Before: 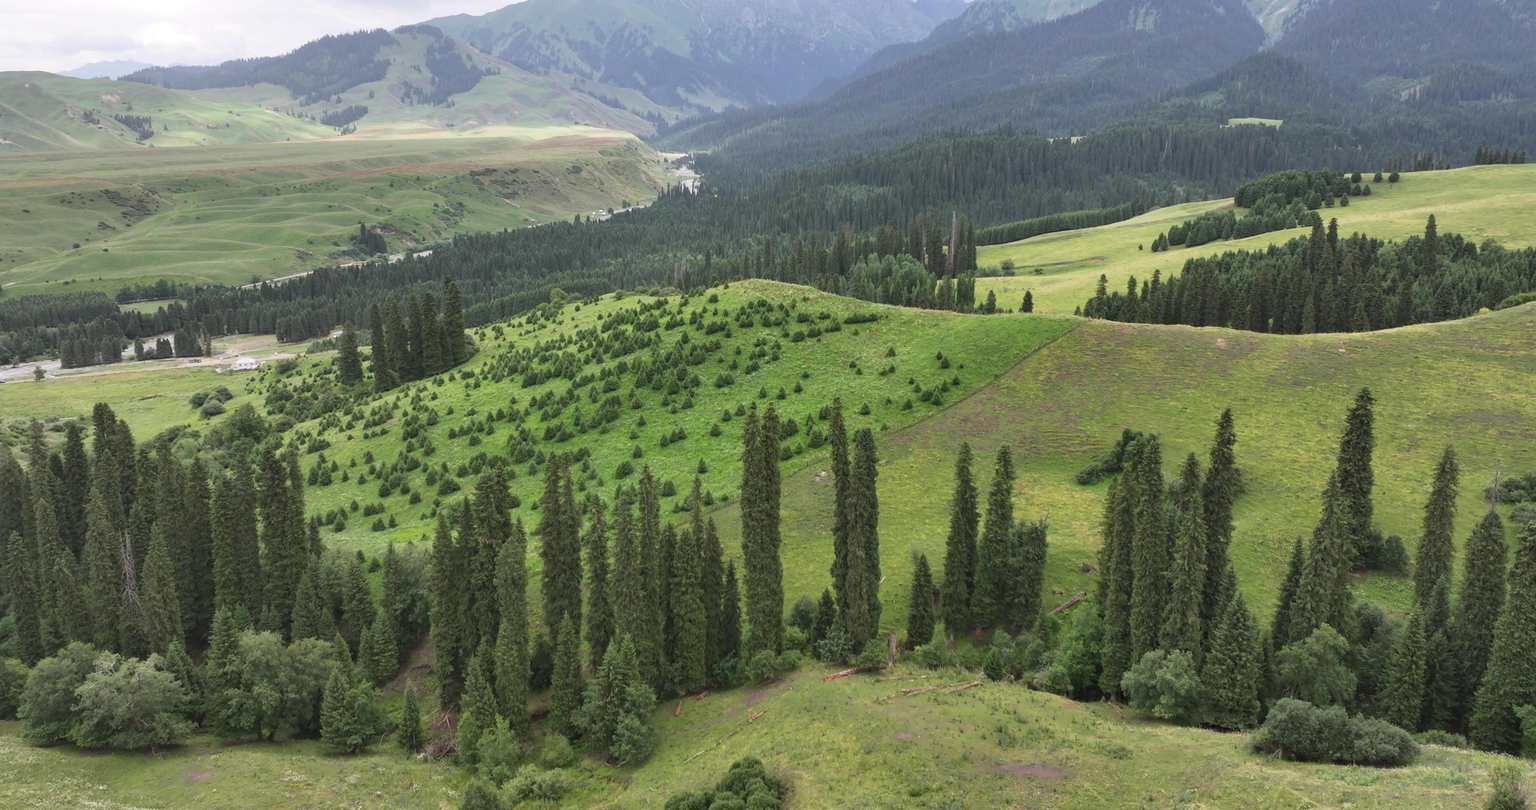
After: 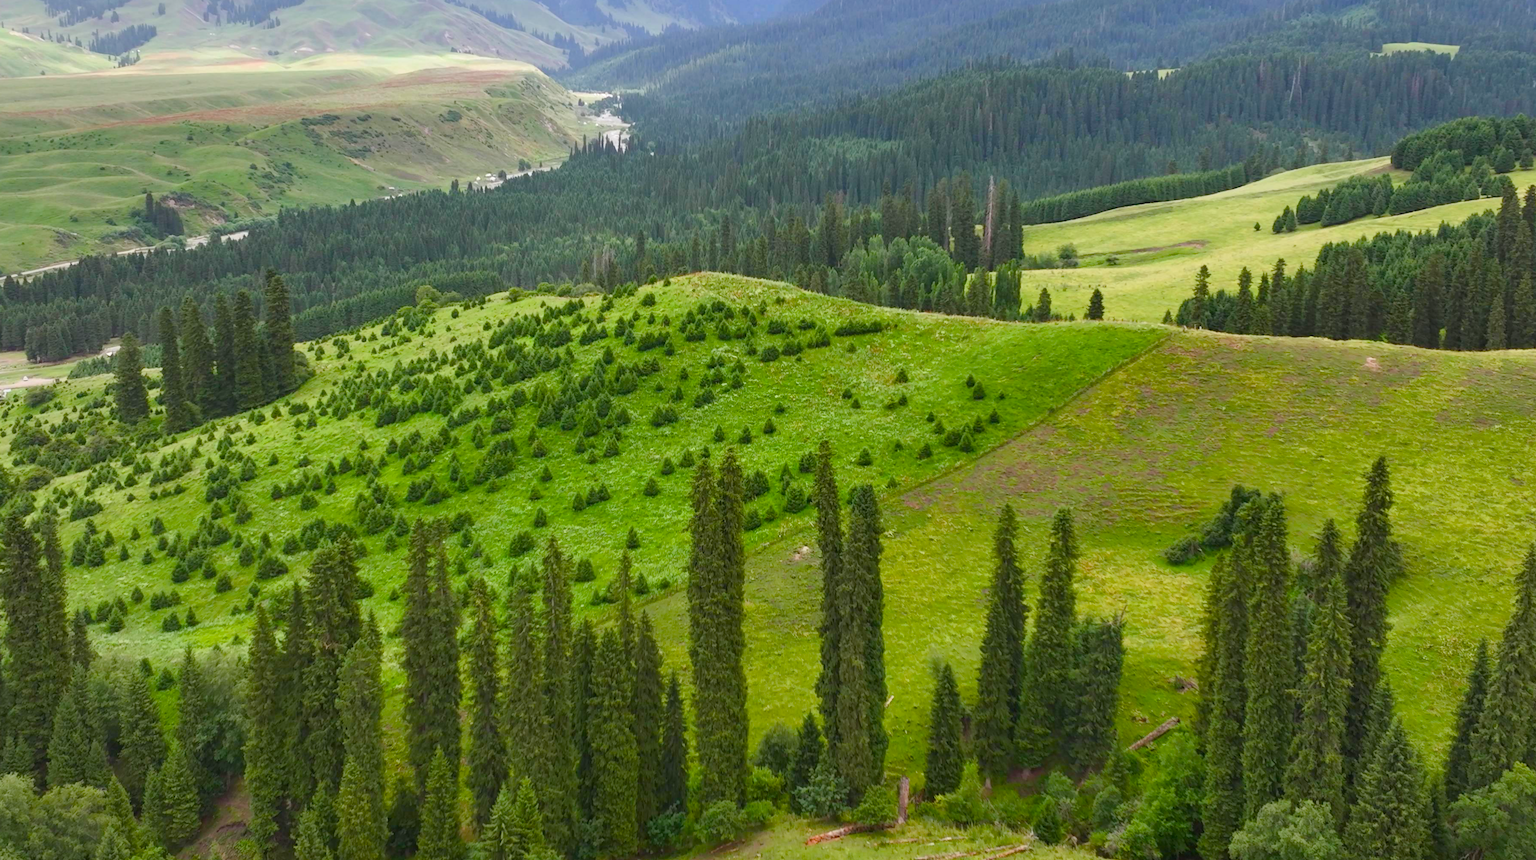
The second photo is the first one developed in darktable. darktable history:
crop and rotate: left 16.817%, top 10.902%, right 12.973%, bottom 14.481%
color balance rgb: perceptual saturation grading › global saturation 55.782%, perceptual saturation grading › highlights -50.379%, perceptual saturation grading › mid-tones 40.409%, perceptual saturation grading › shadows 31.099%, global vibrance 20%
exposure: black level correction 0.001, exposure 0.137 EV, compensate highlight preservation false
